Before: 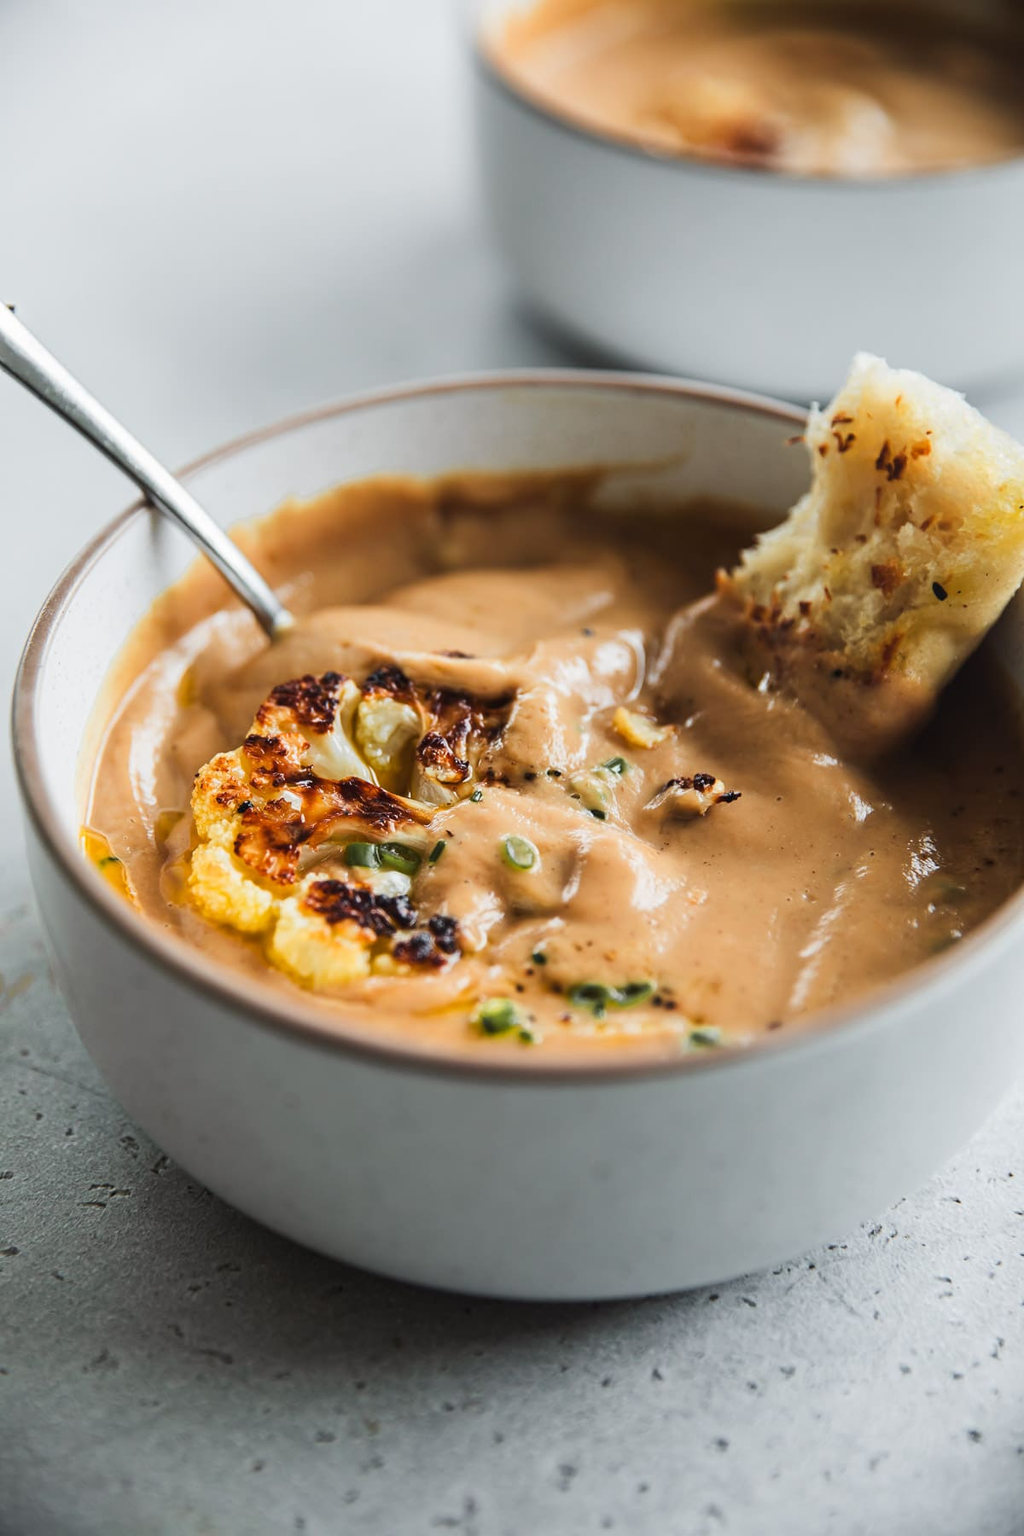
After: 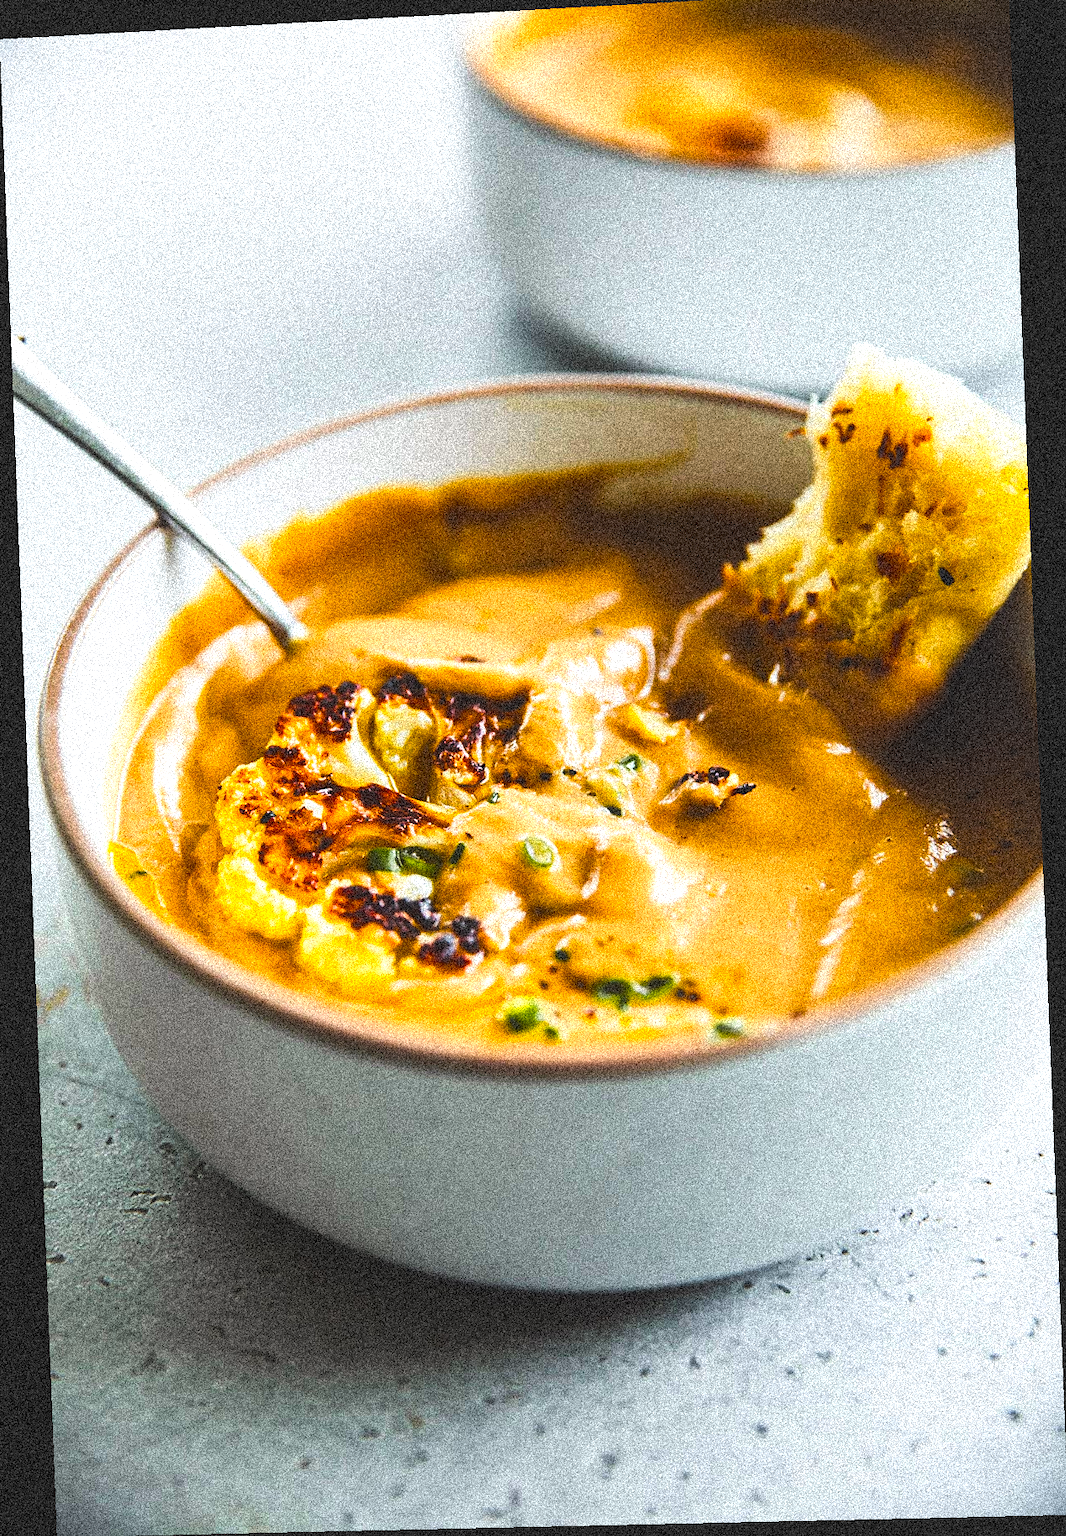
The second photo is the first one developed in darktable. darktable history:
exposure: black level correction -0.028, compensate highlight preservation false
crop: top 1.049%, right 0.001%
tone curve: curves: ch0 [(0, 0) (0.055, 0.031) (0.282, 0.215) (0.729, 0.785) (1, 1)], color space Lab, linked channels, preserve colors none
grain: coarseness 3.75 ISO, strength 100%, mid-tones bias 0%
local contrast: mode bilateral grid, contrast 20, coarseness 50, detail 132%, midtone range 0.2
rotate and perspective: rotation -2.22°, lens shift (horizontal) -0.022, automatic cropping off
color balance rgb: linear chroma grading › shadows 10%, linear chroma grading › highlights 10%, linear chroma grading › global chroma 15%, linear chroma grading › mid-tones 15%, perceptual saturation grading › global saturation 40%, perceptual saturation grading › highlights -25%, perceptual saturation grading › mid-tones 35%, perceptual saturation grading › shadows 35%, perceptual brilliance grading › global brilliance 11.29%, global vibrance 11.29%
